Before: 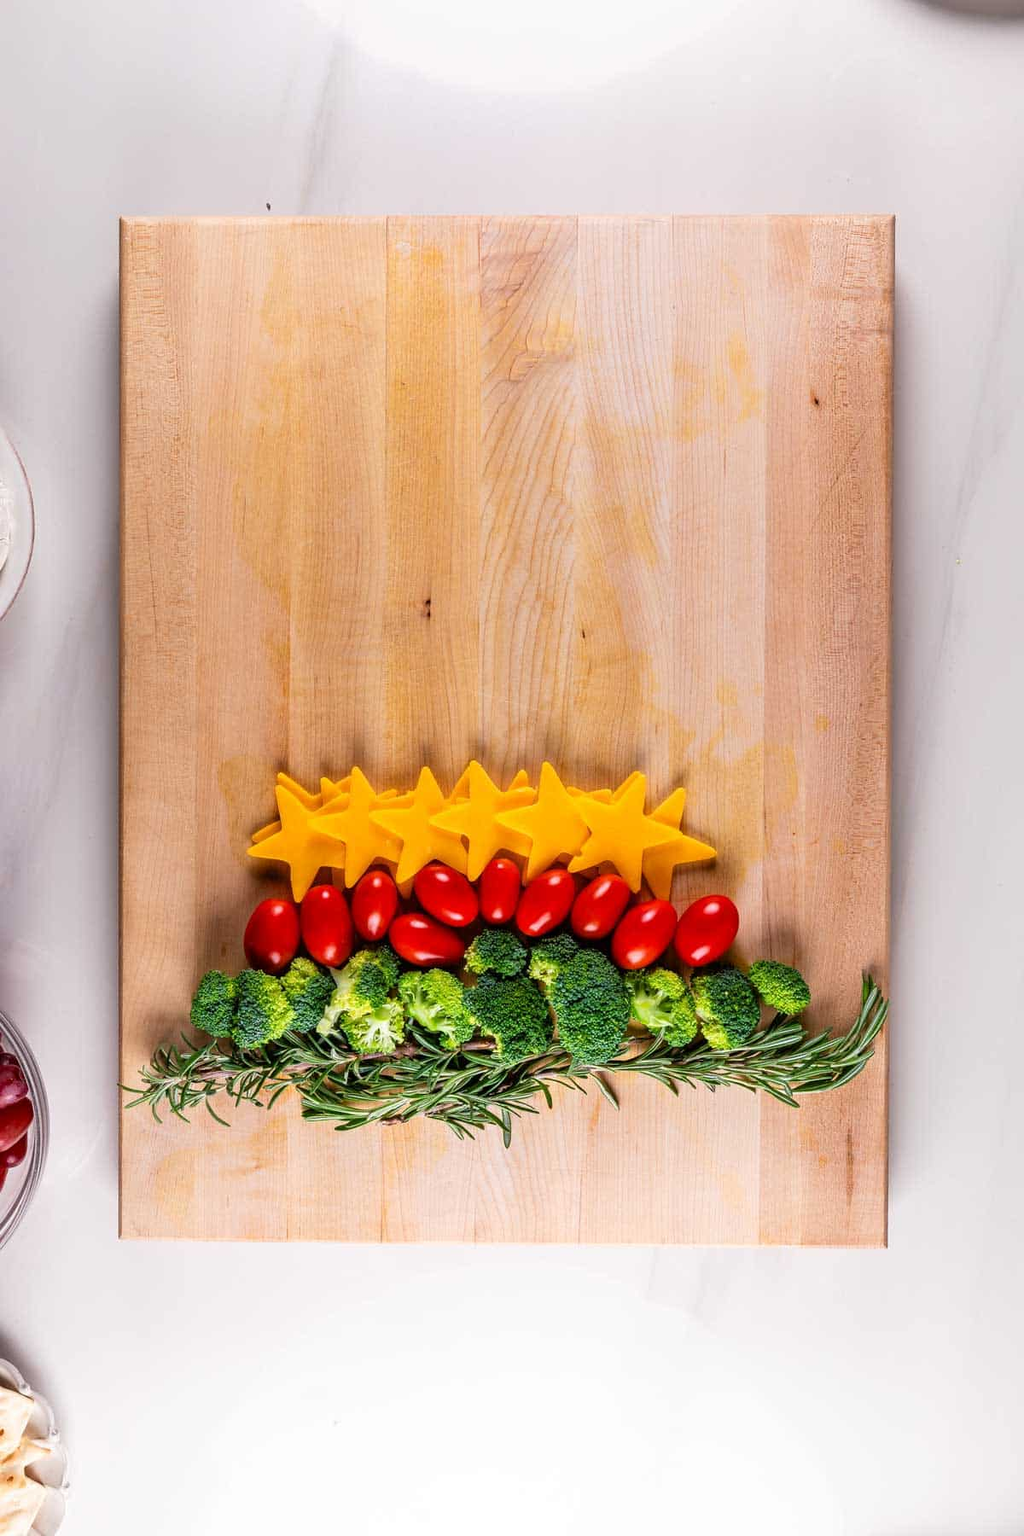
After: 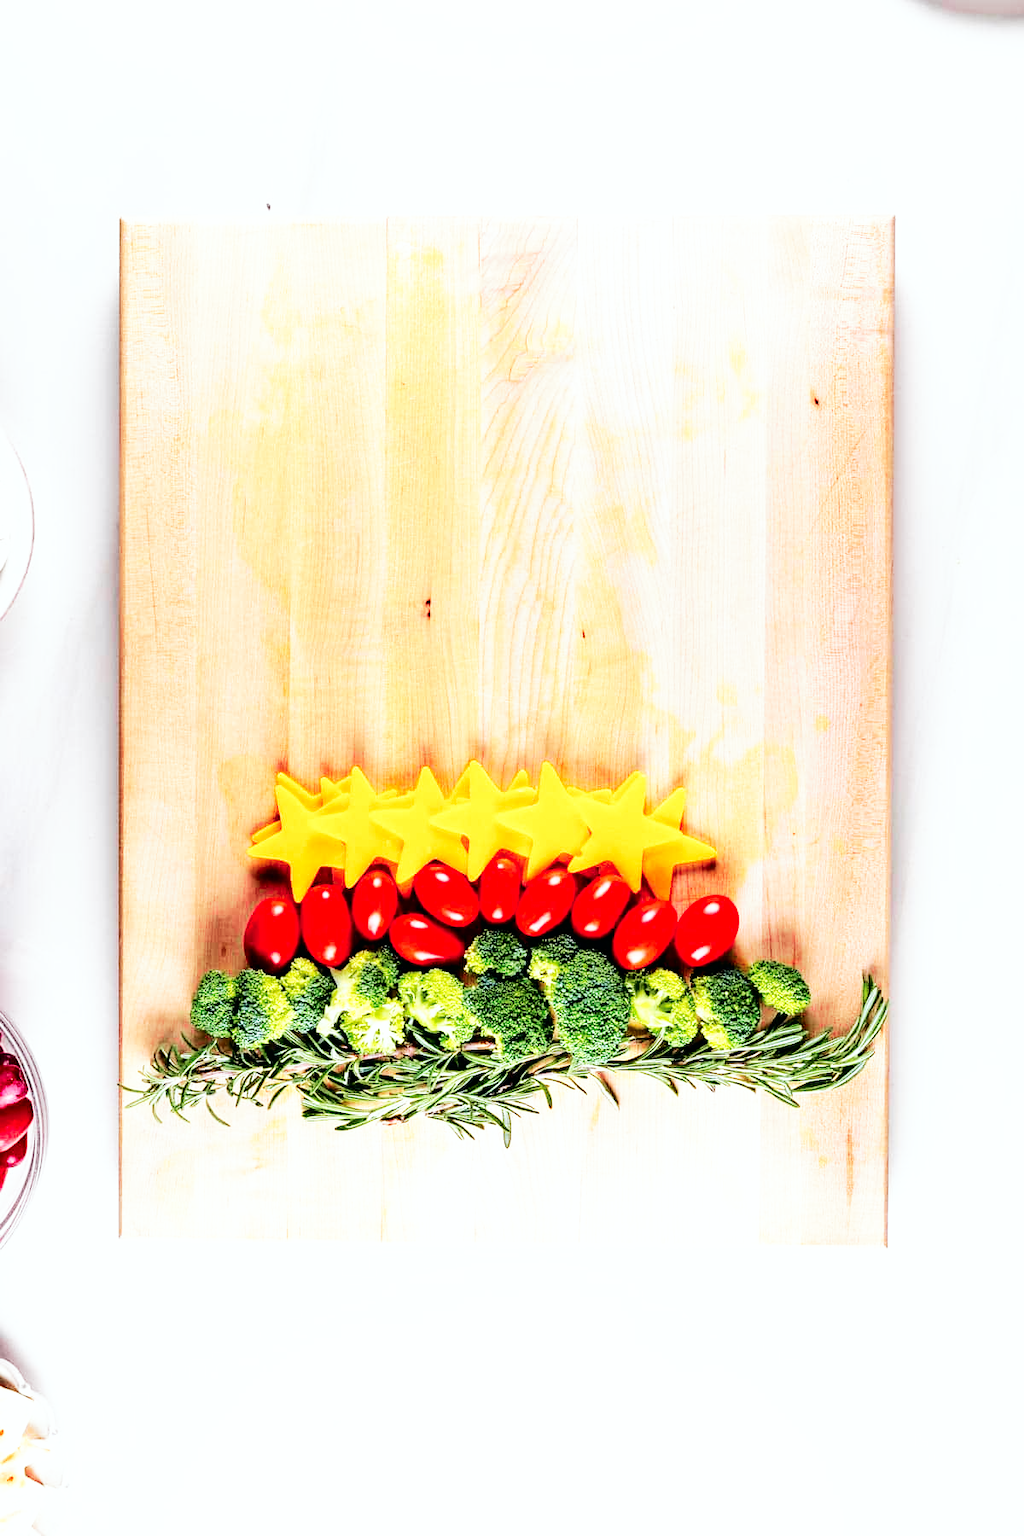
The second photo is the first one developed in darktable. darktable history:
base curve: curves: ch0 [(0, 0) (0.007, 0.004) (0.027, 0.03) (0.046, 0.07) (0.207, 0.54) (0.442, 0.872) (0.673, 0.972) (1, 1)], preserve colors none
tone curve: curves: ch0 [(0, 0) (0.081, 0.044) (0.185, 0.145) (0.283, 0.273) (0.405, 0.449) (0.495, 0.554) (0.686, 0.743) (0.826, 0.853) (0.978, 0.988)]; ch1 [(0, 0) (0.147, 0.166) (0.321, 0.362) (0.371, 0.402) (0.423, 0.426) (0.479, 0.472) (0.505, 0.497) (0.521, 0.506) (0.551, 0.546) (0.586, 0.571) (0.625, 0.638) (0.68, 0.715) (1, 1)]; ch2 [(0, 0) (0.346, 0.378) (0.404, 0.427) (0.502, 0.498) (0.531, 0.517) (0.547, 0.526) (0.582, 0.571) (0.629, 0.626) (0.717, 0.678) (1, 1)], color space Lab, independent channels, preserve colors none
